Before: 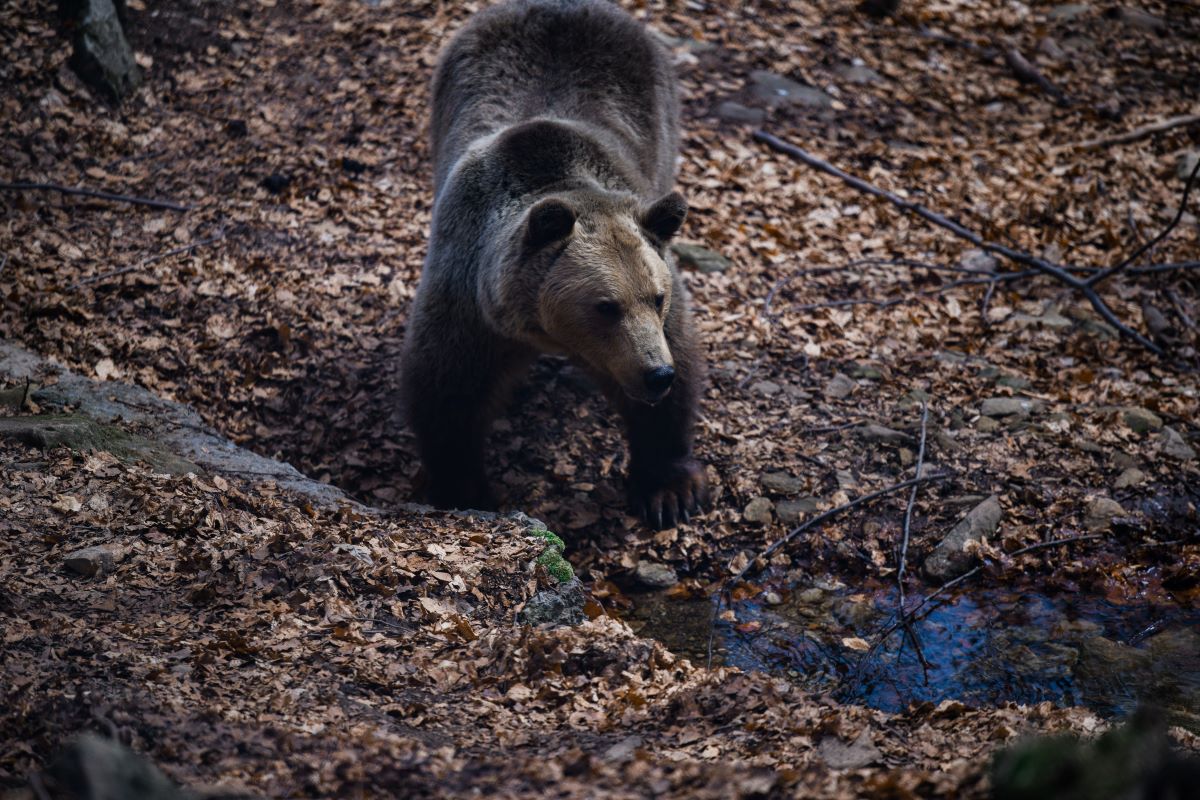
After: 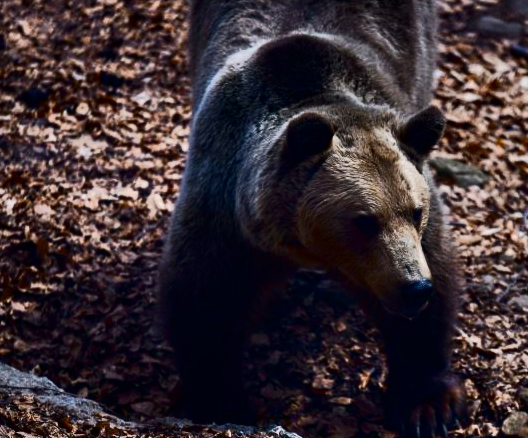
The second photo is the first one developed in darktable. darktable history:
crop: left 20.248%, top 10.86%, right 35.675%, bottom 34.321%
contrast brightness saturation: contrast 0.19, brightness -0.24, saturation 0.11
shadows and highlights: white point adjustment 0.05, highlights color adjustment 55.9%, soften with gaussian
